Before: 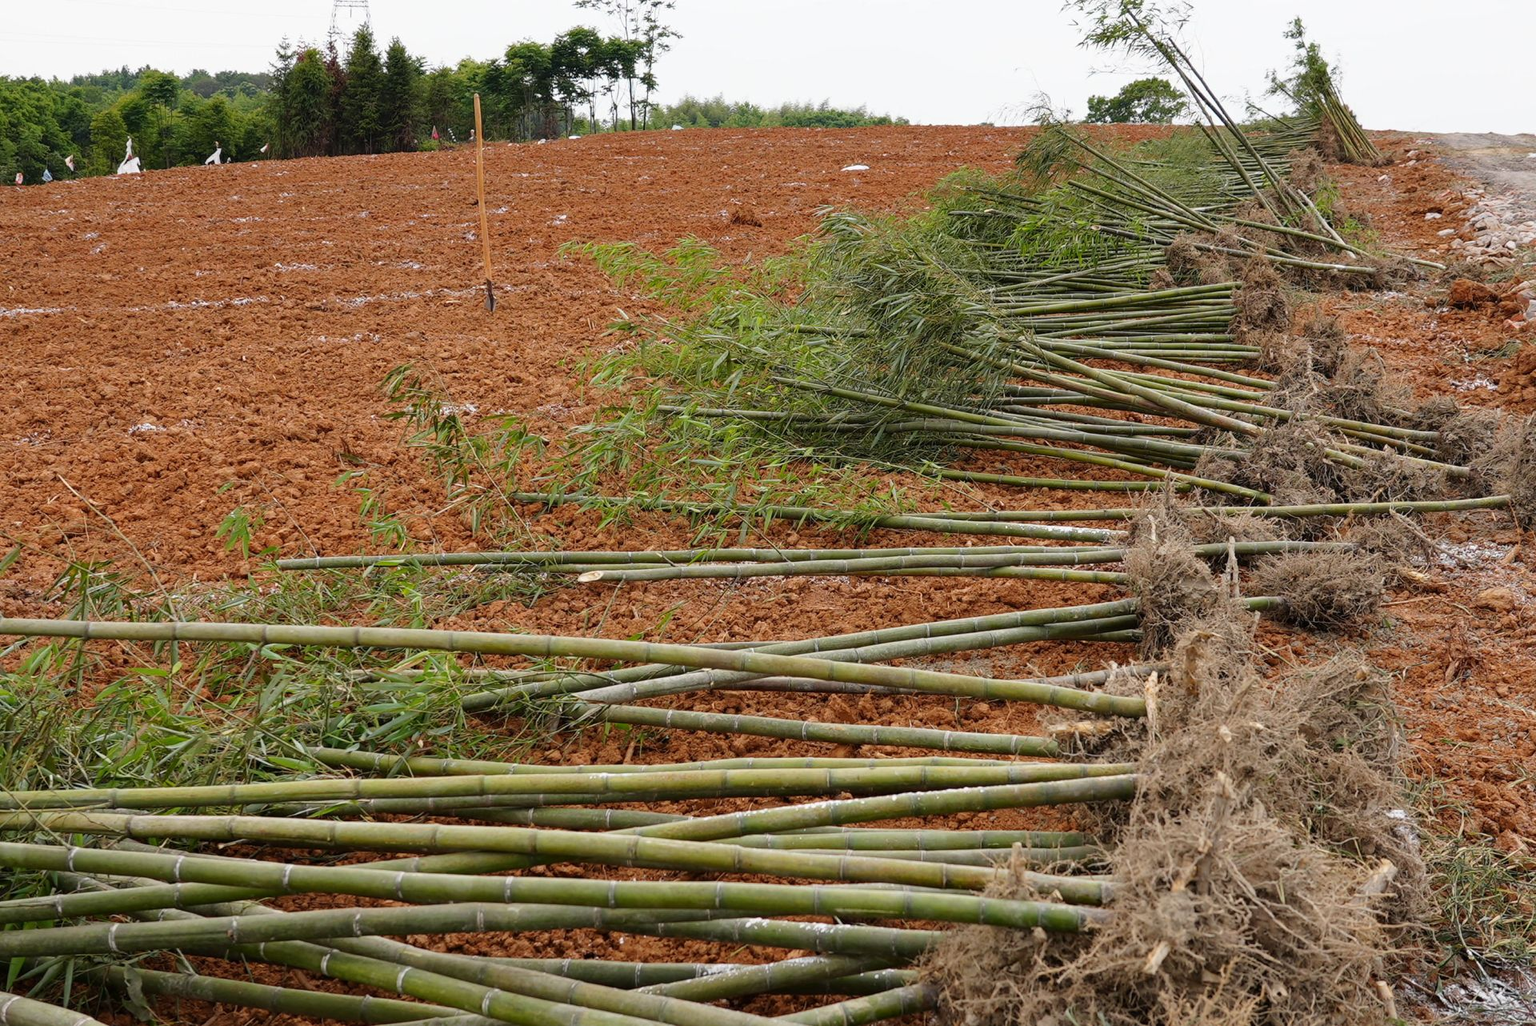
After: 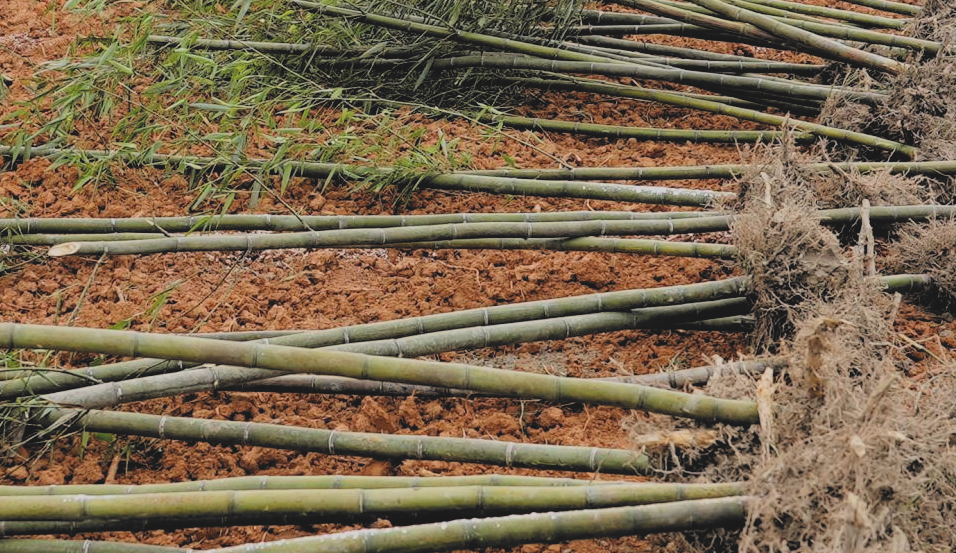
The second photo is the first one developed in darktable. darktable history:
contrast brightness saturation: contrast -0.149, brightness 0.046, saturation -0.129
crop: left 35.107%, top 36.8%, right 15.065%, bottom 20.034%
color zones: curves: ch1 [(0, 0.525) (0.143, 0.556) (0.286, 0.52) (0.429, 0.5) (0.571, 0.5) (0.714, 0.5) (0.857, 0.503) (1, 0.525)]
filmic rgb: black relative exposure -5.09 EV, white relative exposure 3.98 EV, hardness 2.9, contrast 1.298, highlights saturation mix -29.39%, color science v6 (2022)
